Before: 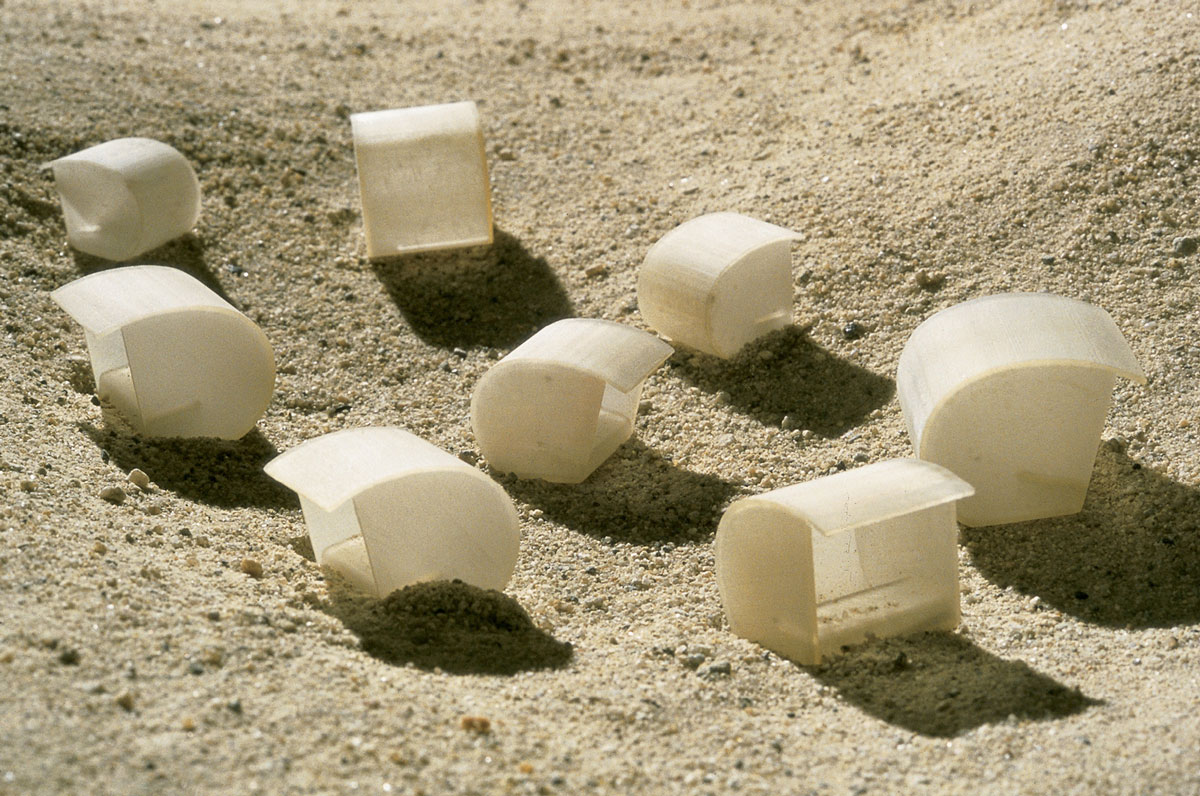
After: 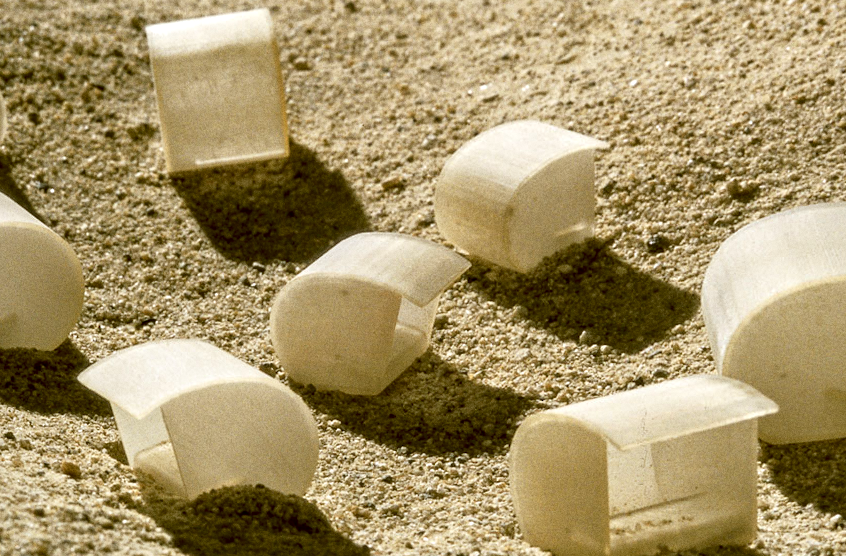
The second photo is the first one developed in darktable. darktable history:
crop and rotate: left 11.831%, top 11.346%, right 13.429%, bottom 13.899%
grain: coarseness 7.08 ISO, strength 21.67%, mid-tones bias 59.58%
rotate and perspective: rotation 0.062°, lens shift (vertical) 0.115, lens shift (horizontal) -0.133, crop left 0.047, crop right 0.94, crop top 0.061, crop bottom 0.94
local contrast: detail 130%
color correction: highlights a* -0.482, highlights b* 0.161, shadows a* 4.66, shadows b* 20.72
contrast equalizer: y [[0.5, 0.5, 0.544, 0.569, 0.5, 0.5], [0.5 ×6], [0.5 ×6], [0 ×6], [0 ×6]]
